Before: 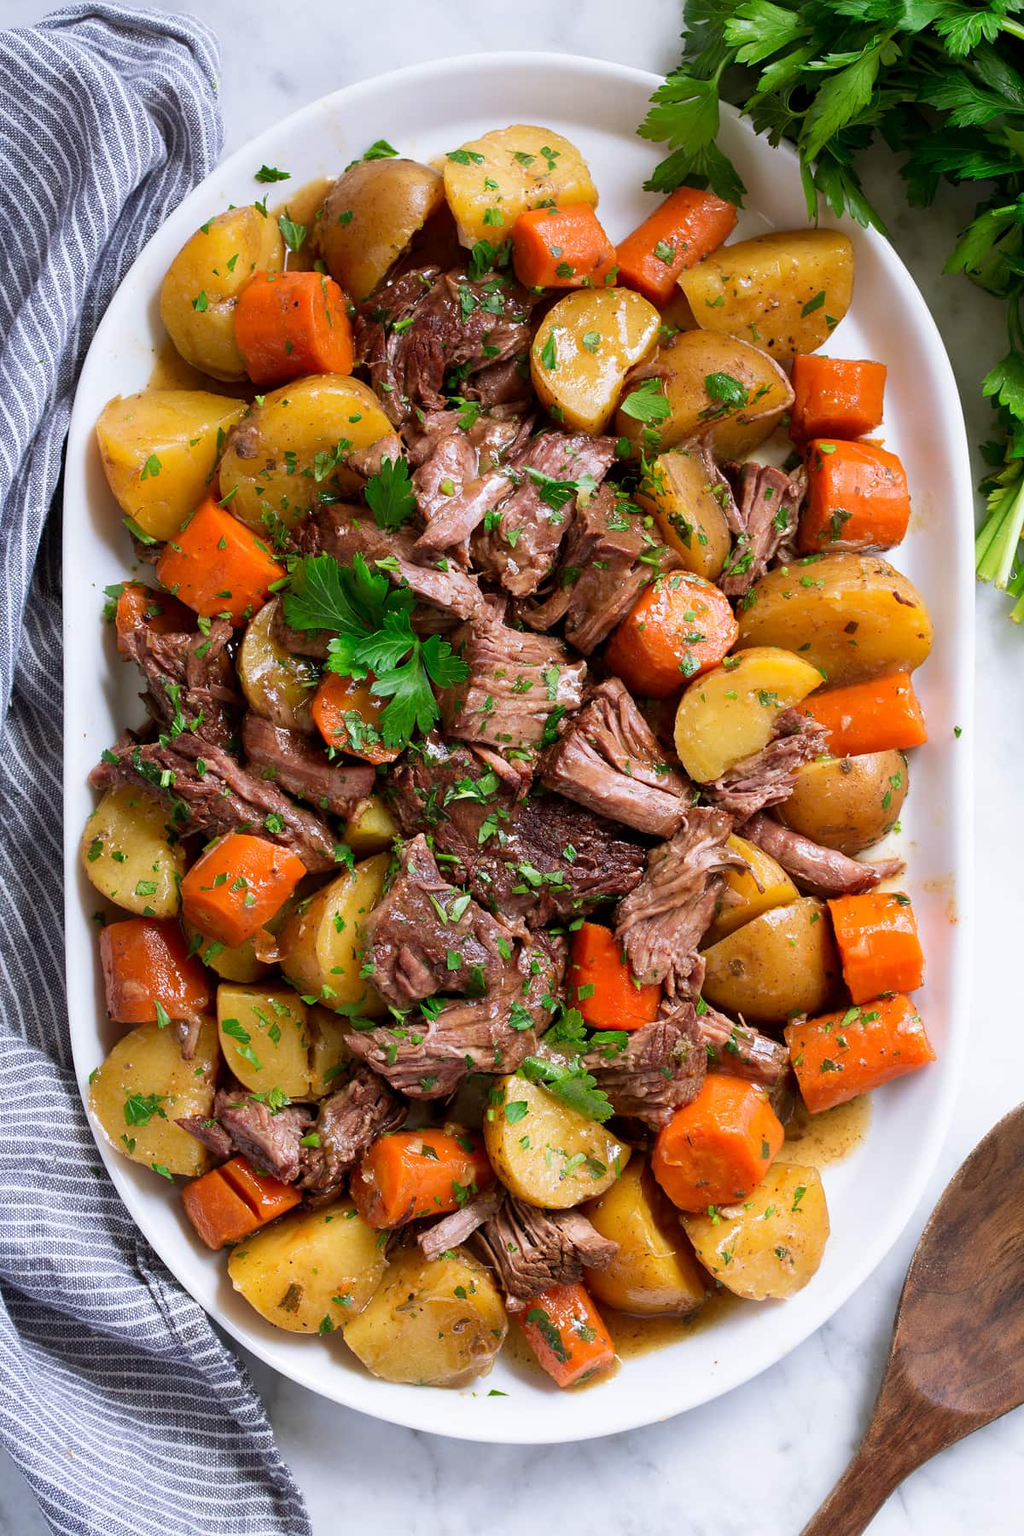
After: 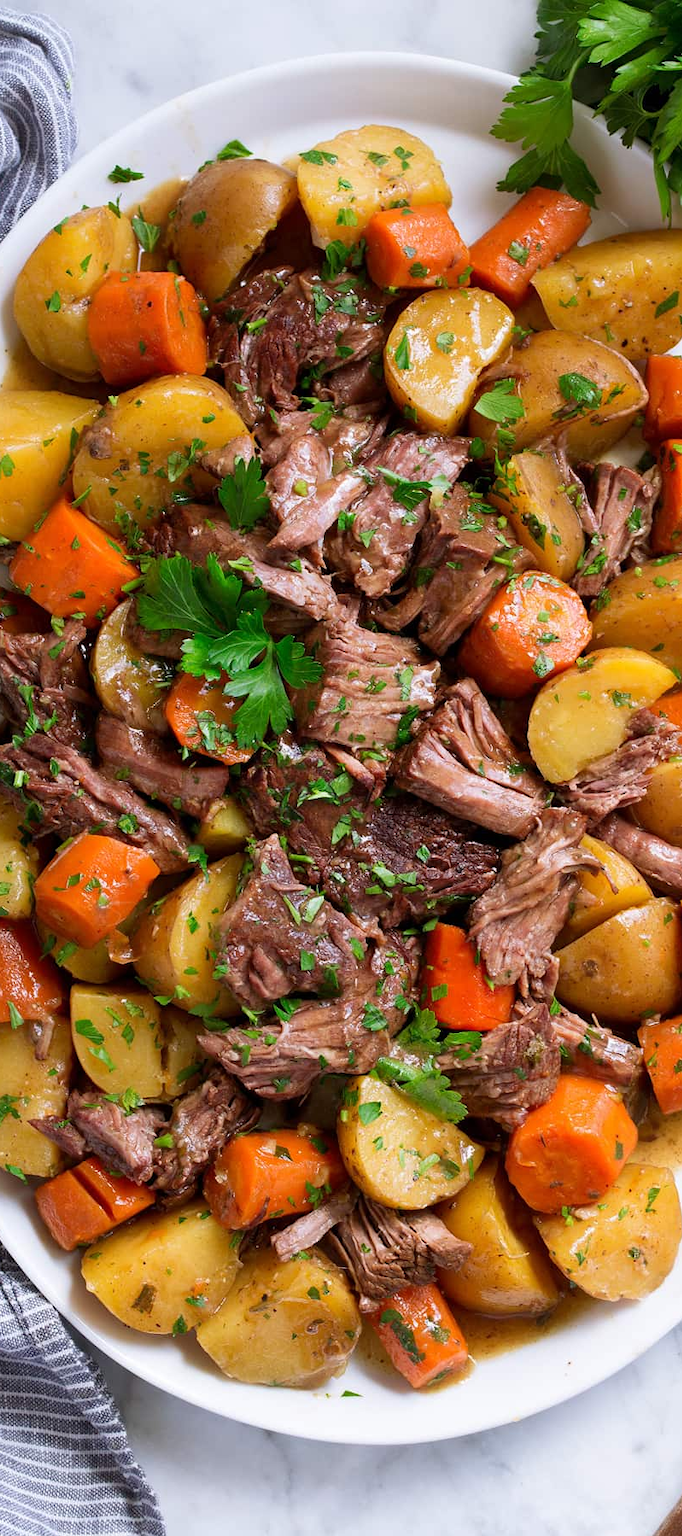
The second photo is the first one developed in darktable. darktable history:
crop and rotate: left 14.354%, right 18.984%
